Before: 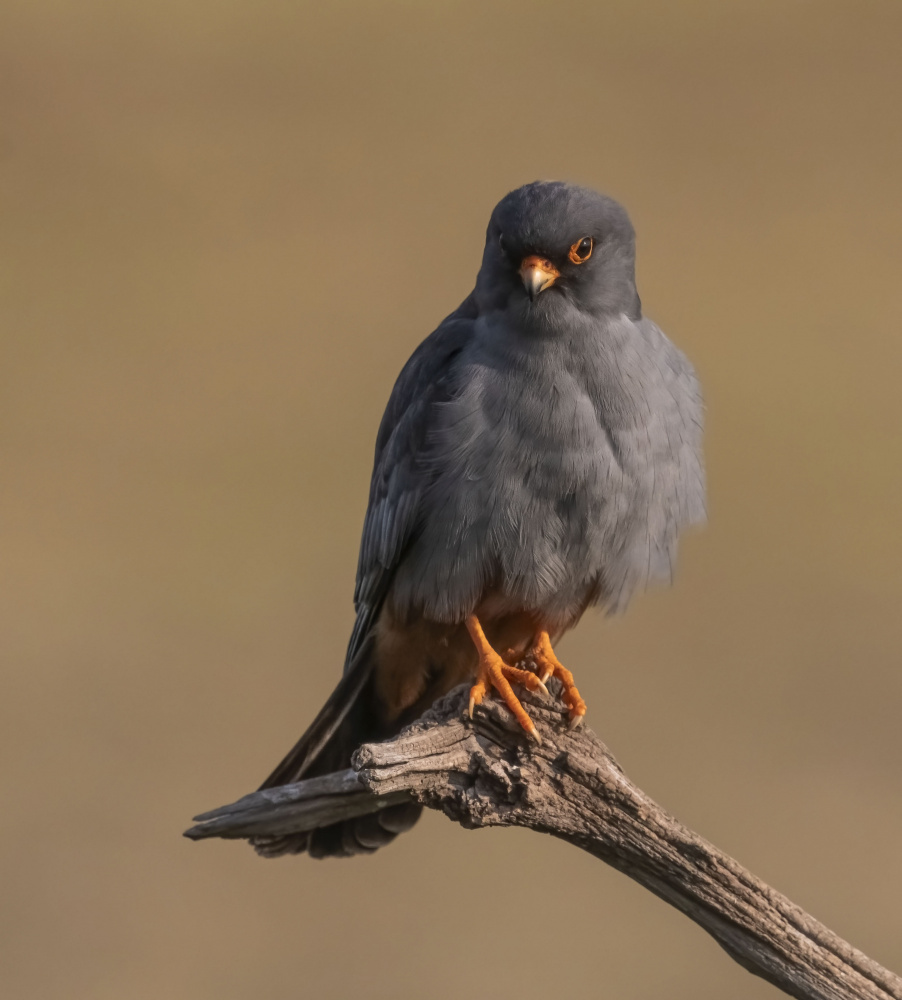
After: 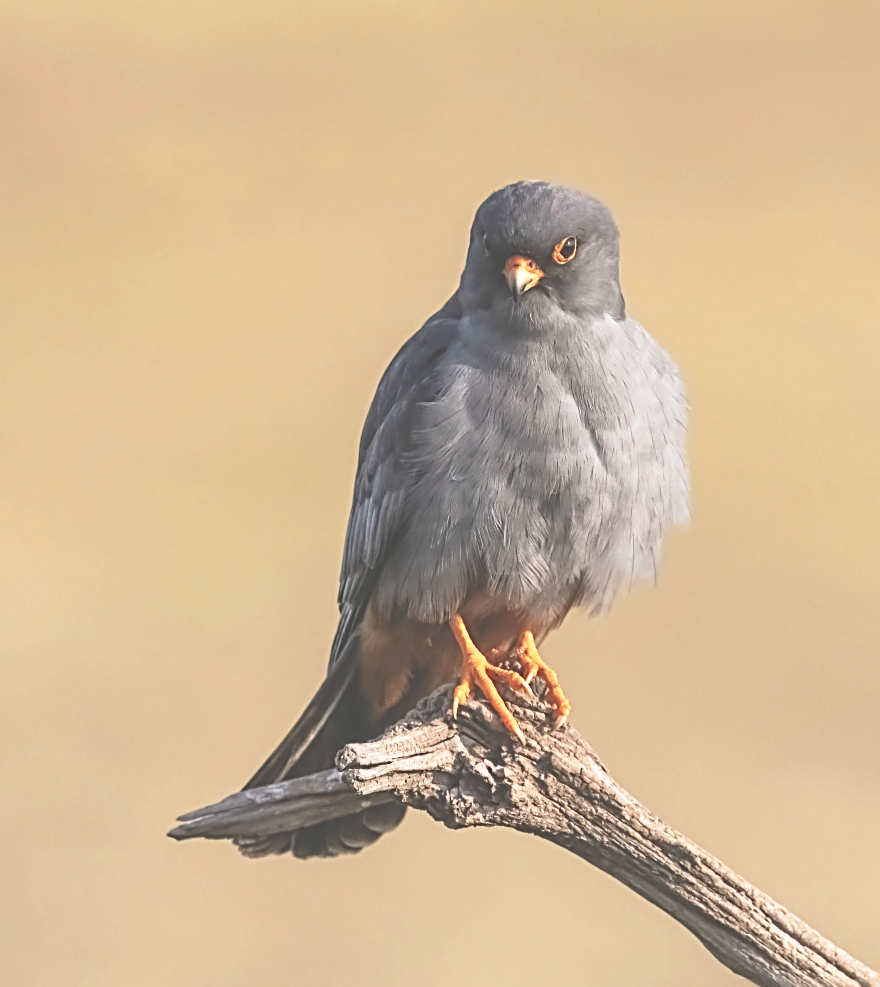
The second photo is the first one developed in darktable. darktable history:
tone equalizer: on, module defaults
sharpen: radius 2.817, amount 0.715
crop and rotate: left 1.774%, right 0.633%, bottom 1.28%
base curve: curves: ch0 [(0, 0) (0.026, 0.03) (0.109, 0.232) (0.351, 0.748) (0.669, 0.968) (1, 1)], preserve colors none
exposure: black level correction -0.041, exposure 0.064 EV, compensate highlight preservation false
